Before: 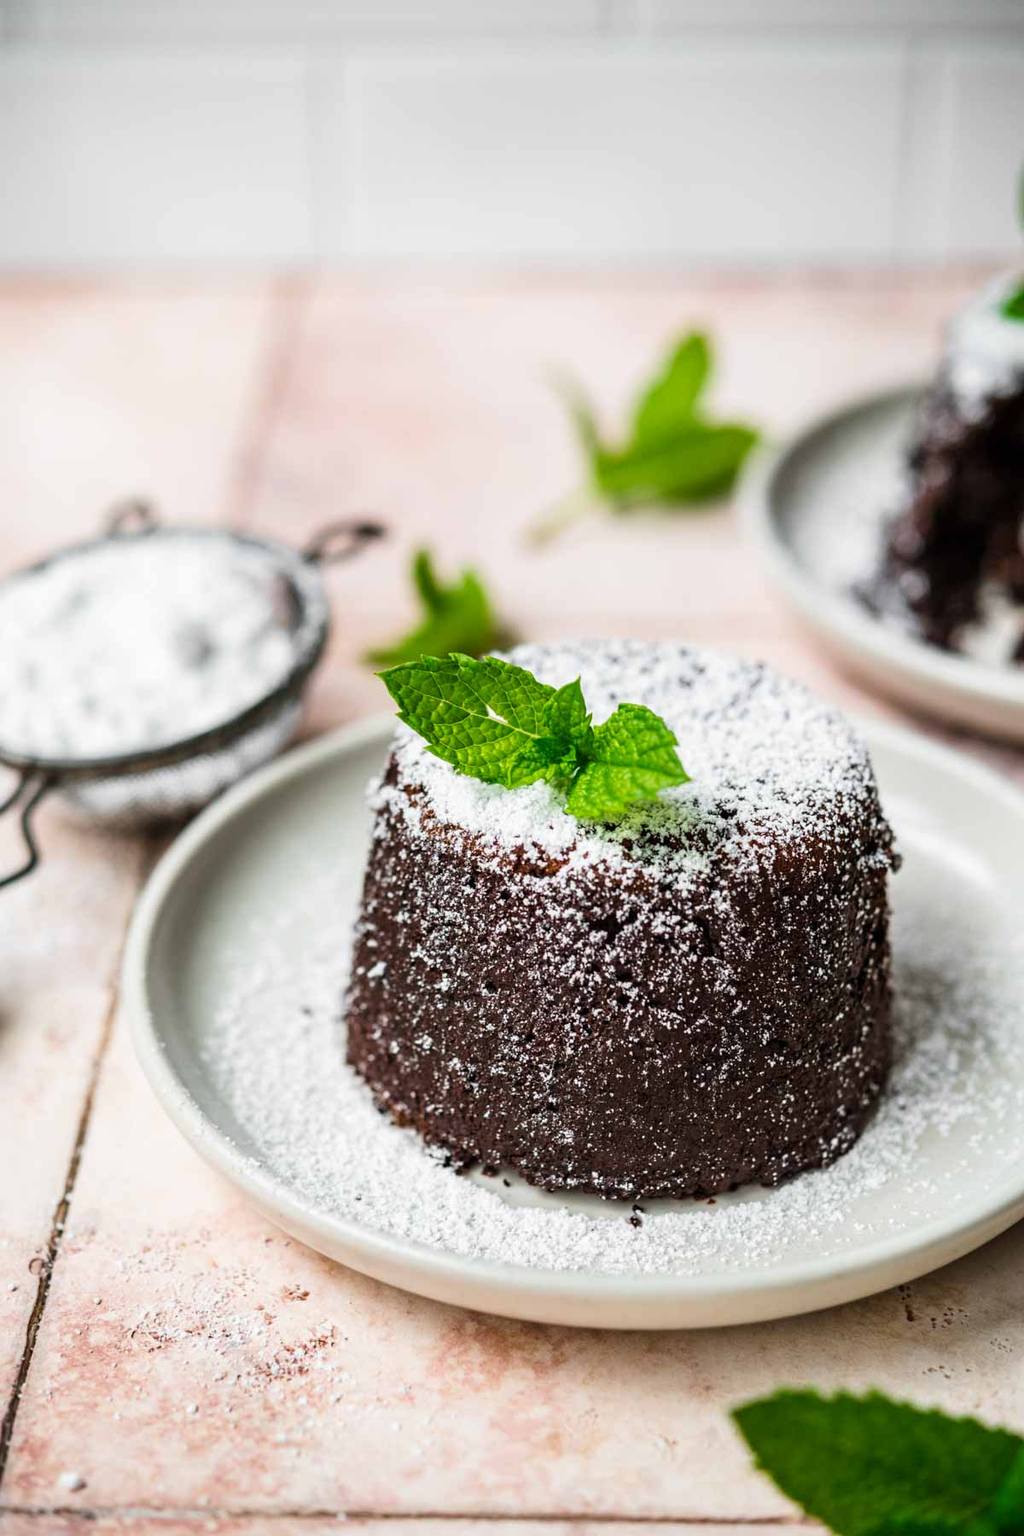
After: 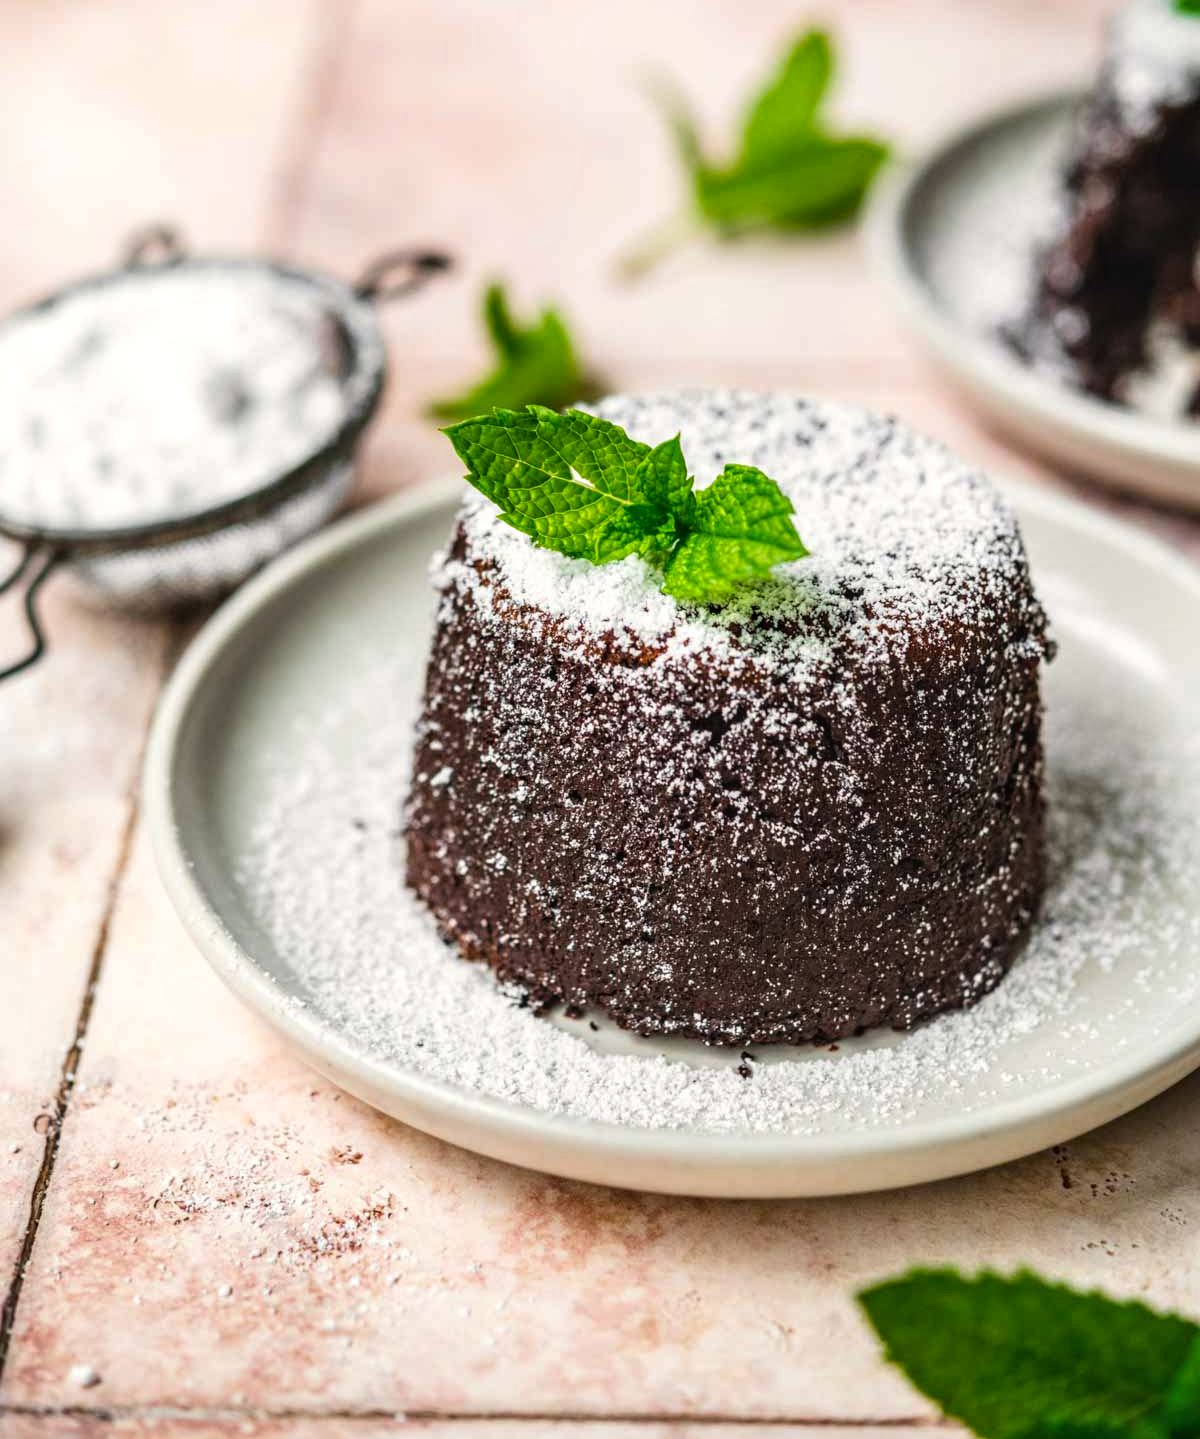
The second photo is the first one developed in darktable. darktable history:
crop and rotate: top 20.034%
local contrast: on, module defaults
color correction: highlights a* 0.709, highlights b* 2.79, saturation 1.06
exposure: black level correction -0.001, exposure 0.08 EV, compensate highlight preservation false
